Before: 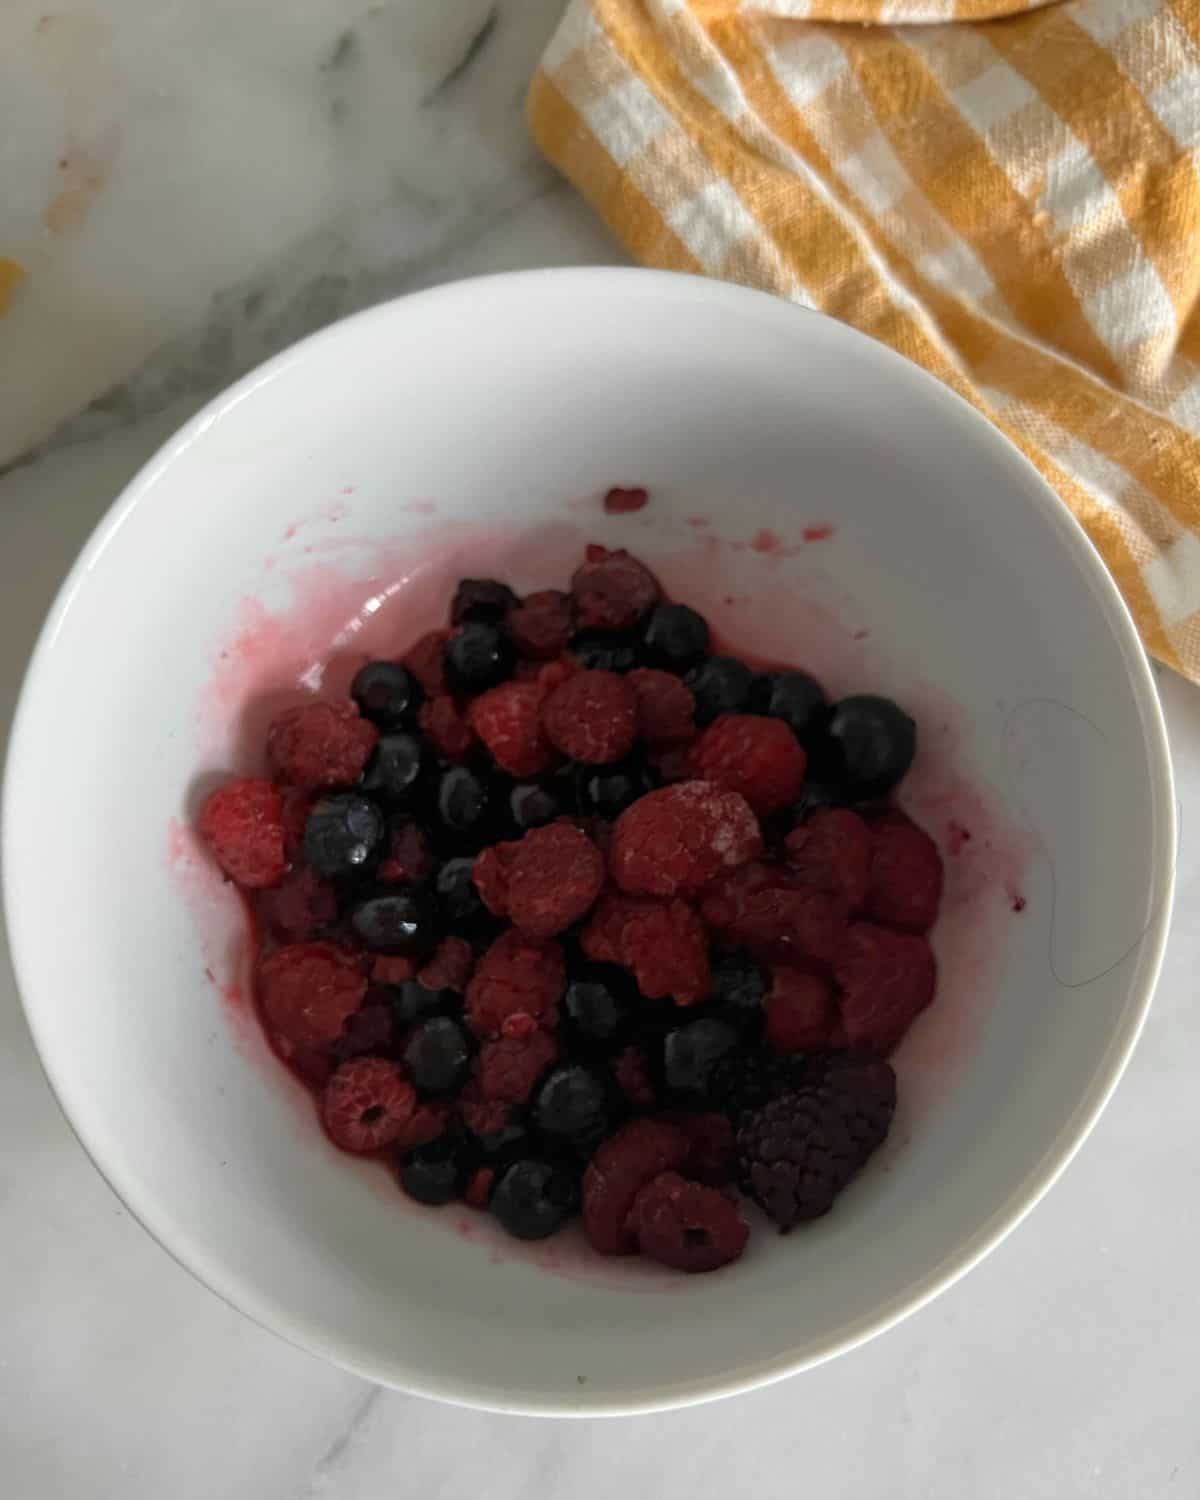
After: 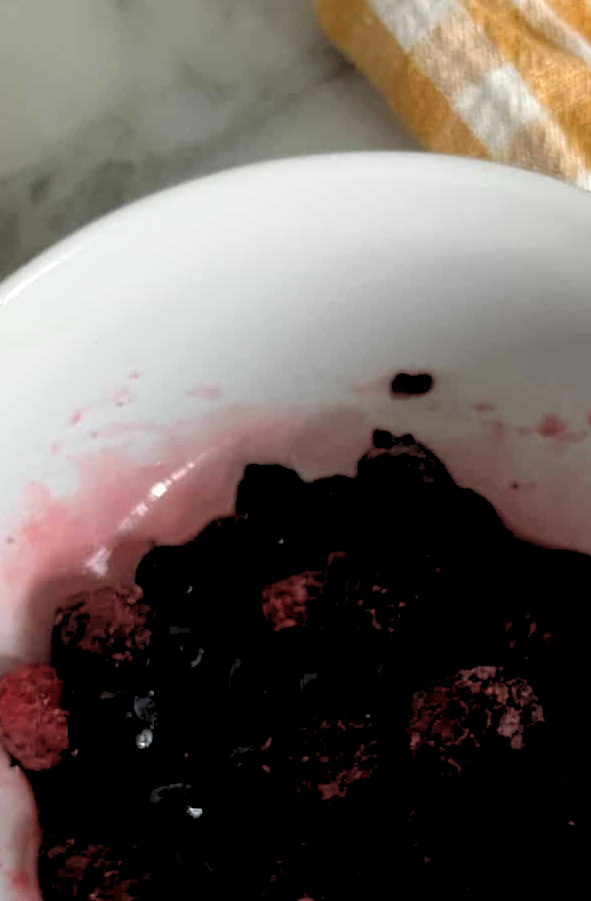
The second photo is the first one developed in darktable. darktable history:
rgb levels: levels [[0.029, 0.461, 0.922], [0, 0.5, 1], [0, 0.5, 1]]
crop: left 17.835%, top 7.675%, right 32.881%, bottom 32.213%
